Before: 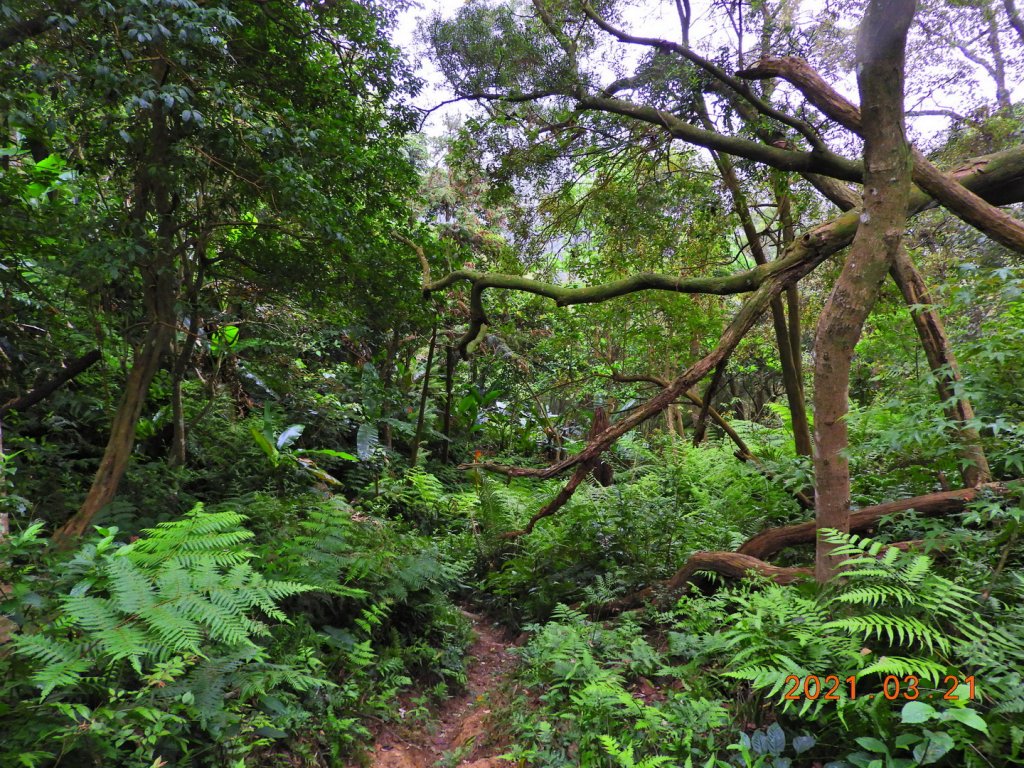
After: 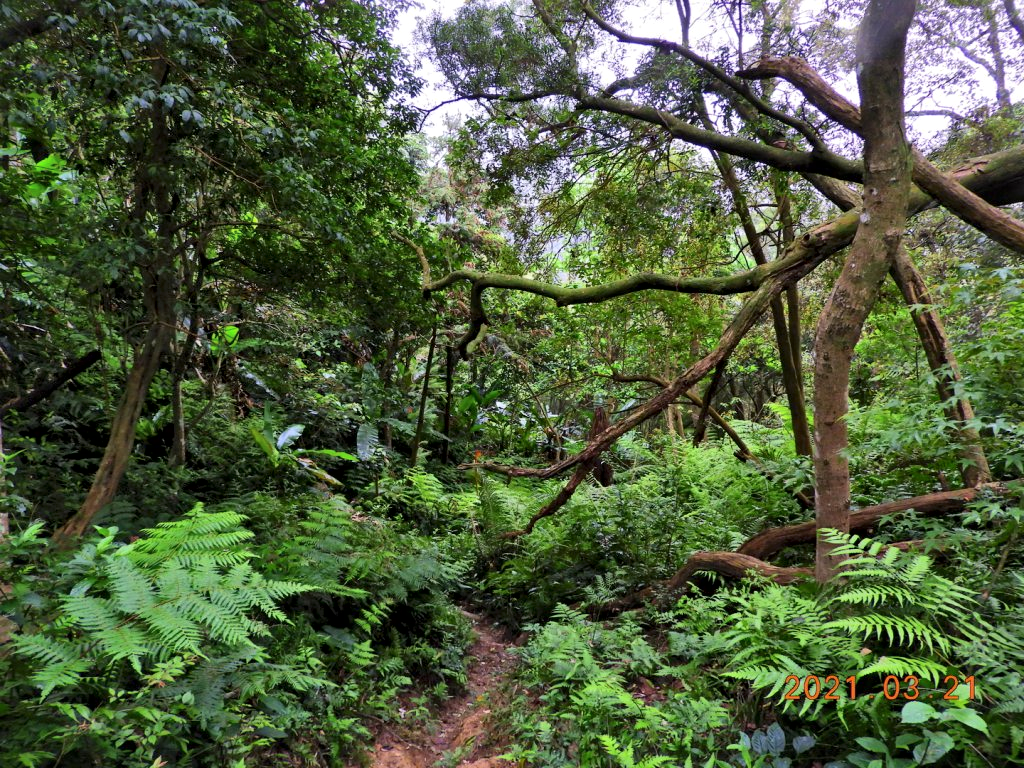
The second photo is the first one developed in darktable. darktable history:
local contrast: mode bilateral grid, contrast 20, coarseness 50, detail 162%, midtone range 0.2
